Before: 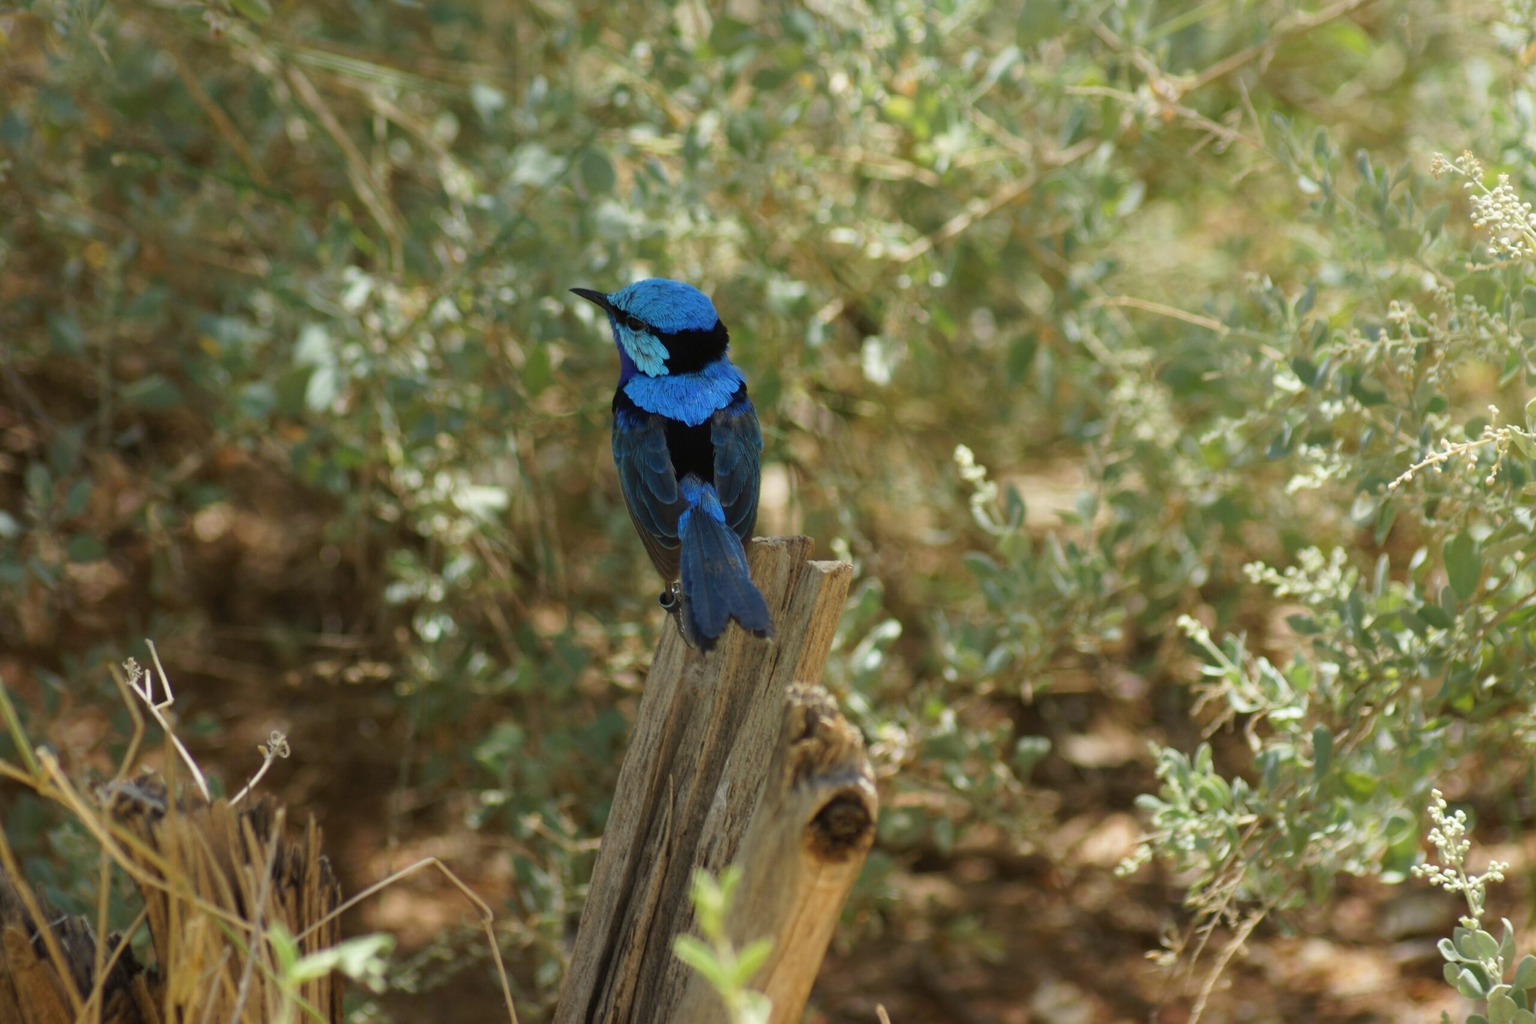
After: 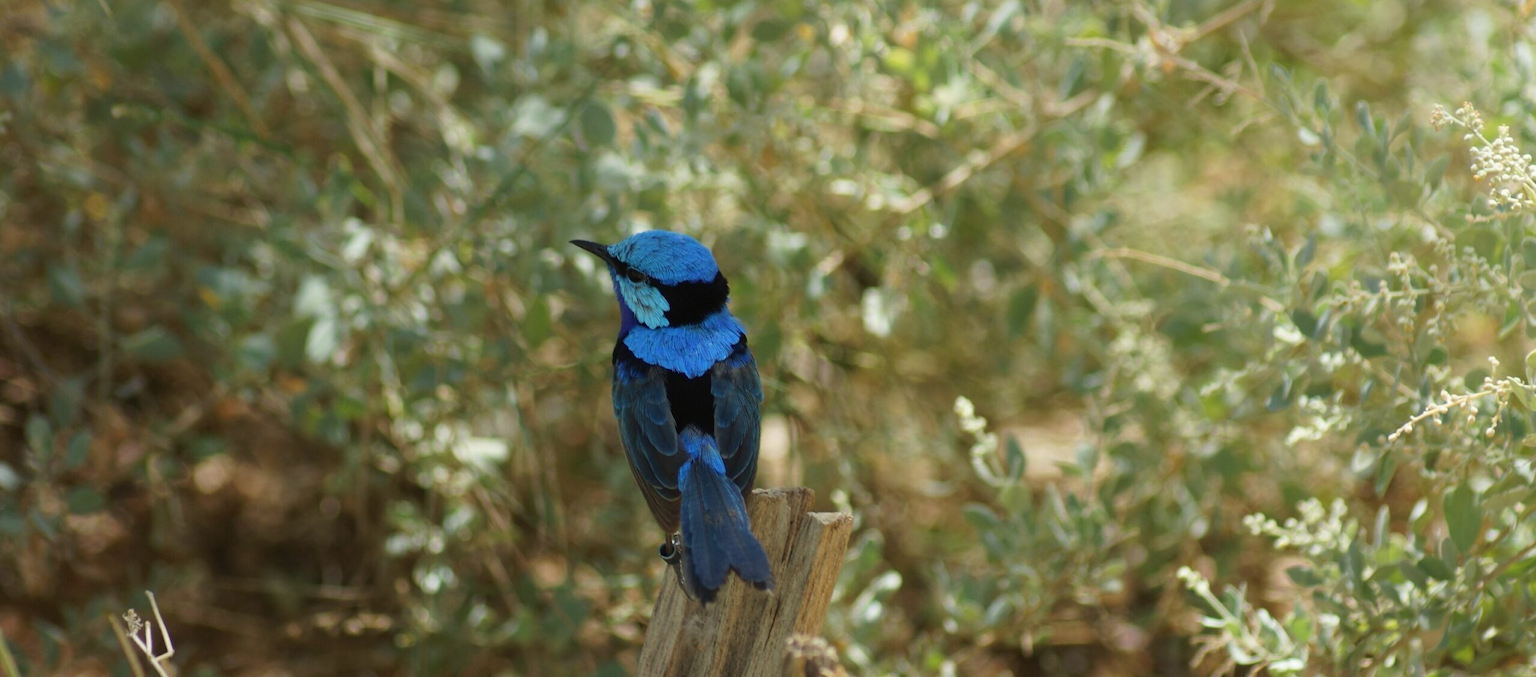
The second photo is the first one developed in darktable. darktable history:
crop and rotate: top 4.751%, bottom 29.073%
